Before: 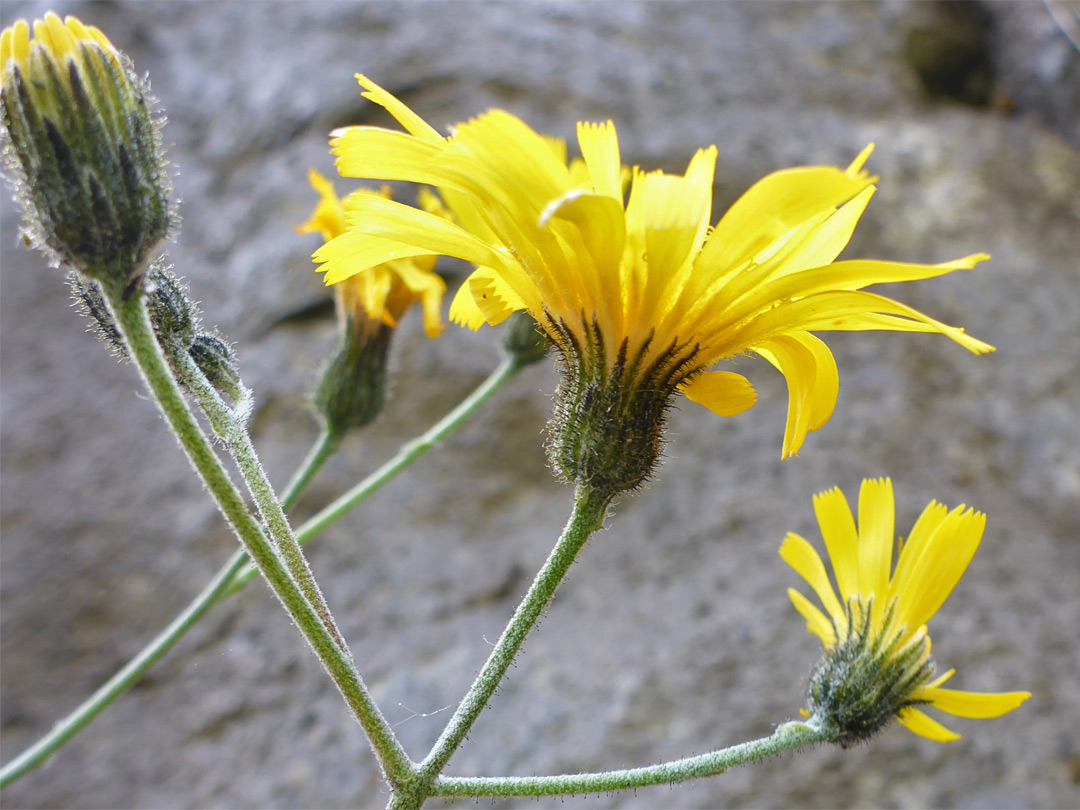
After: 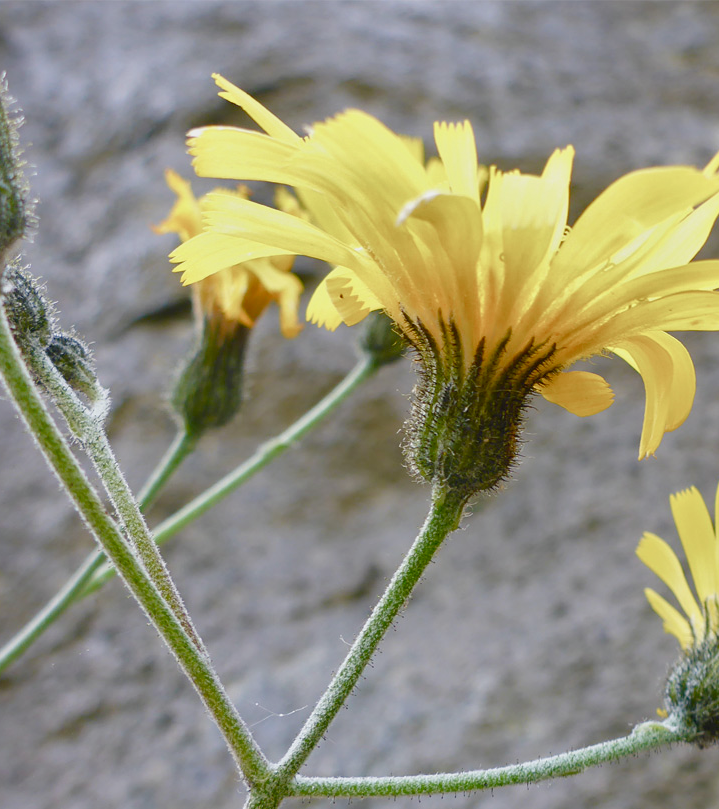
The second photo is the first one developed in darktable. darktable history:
color balance rgb: shadows lift › luminance -10.182%, shadows lift › chroma 0.965%, shadows lift › hue 115.51°, perceptual saturation grading › global saturation 20%, perceptual saturation grading › highlights -49.81%, perceptual saturation grading › shadows 26.018%, contrast -9.617%
crop and rotate: left 13.37%, right 19.964%
